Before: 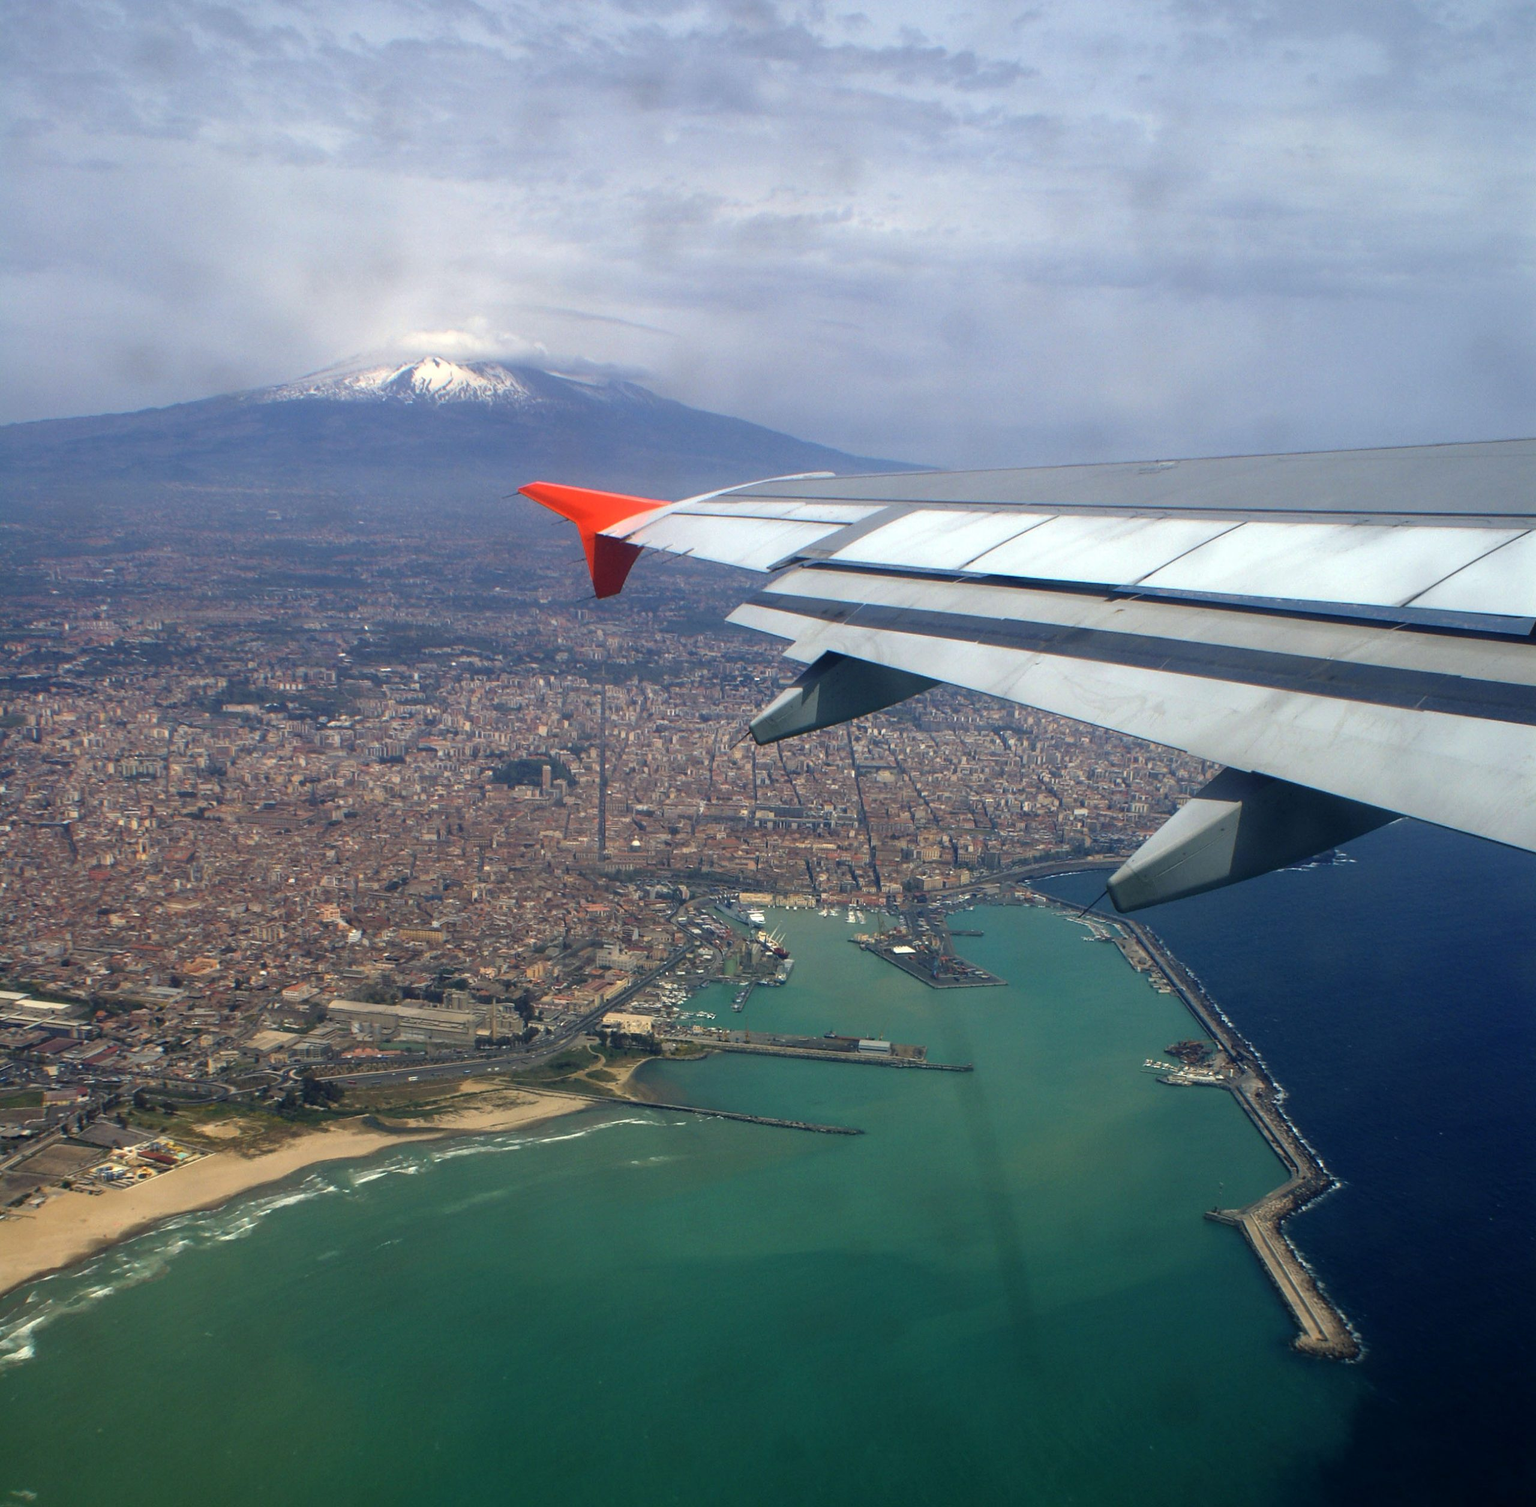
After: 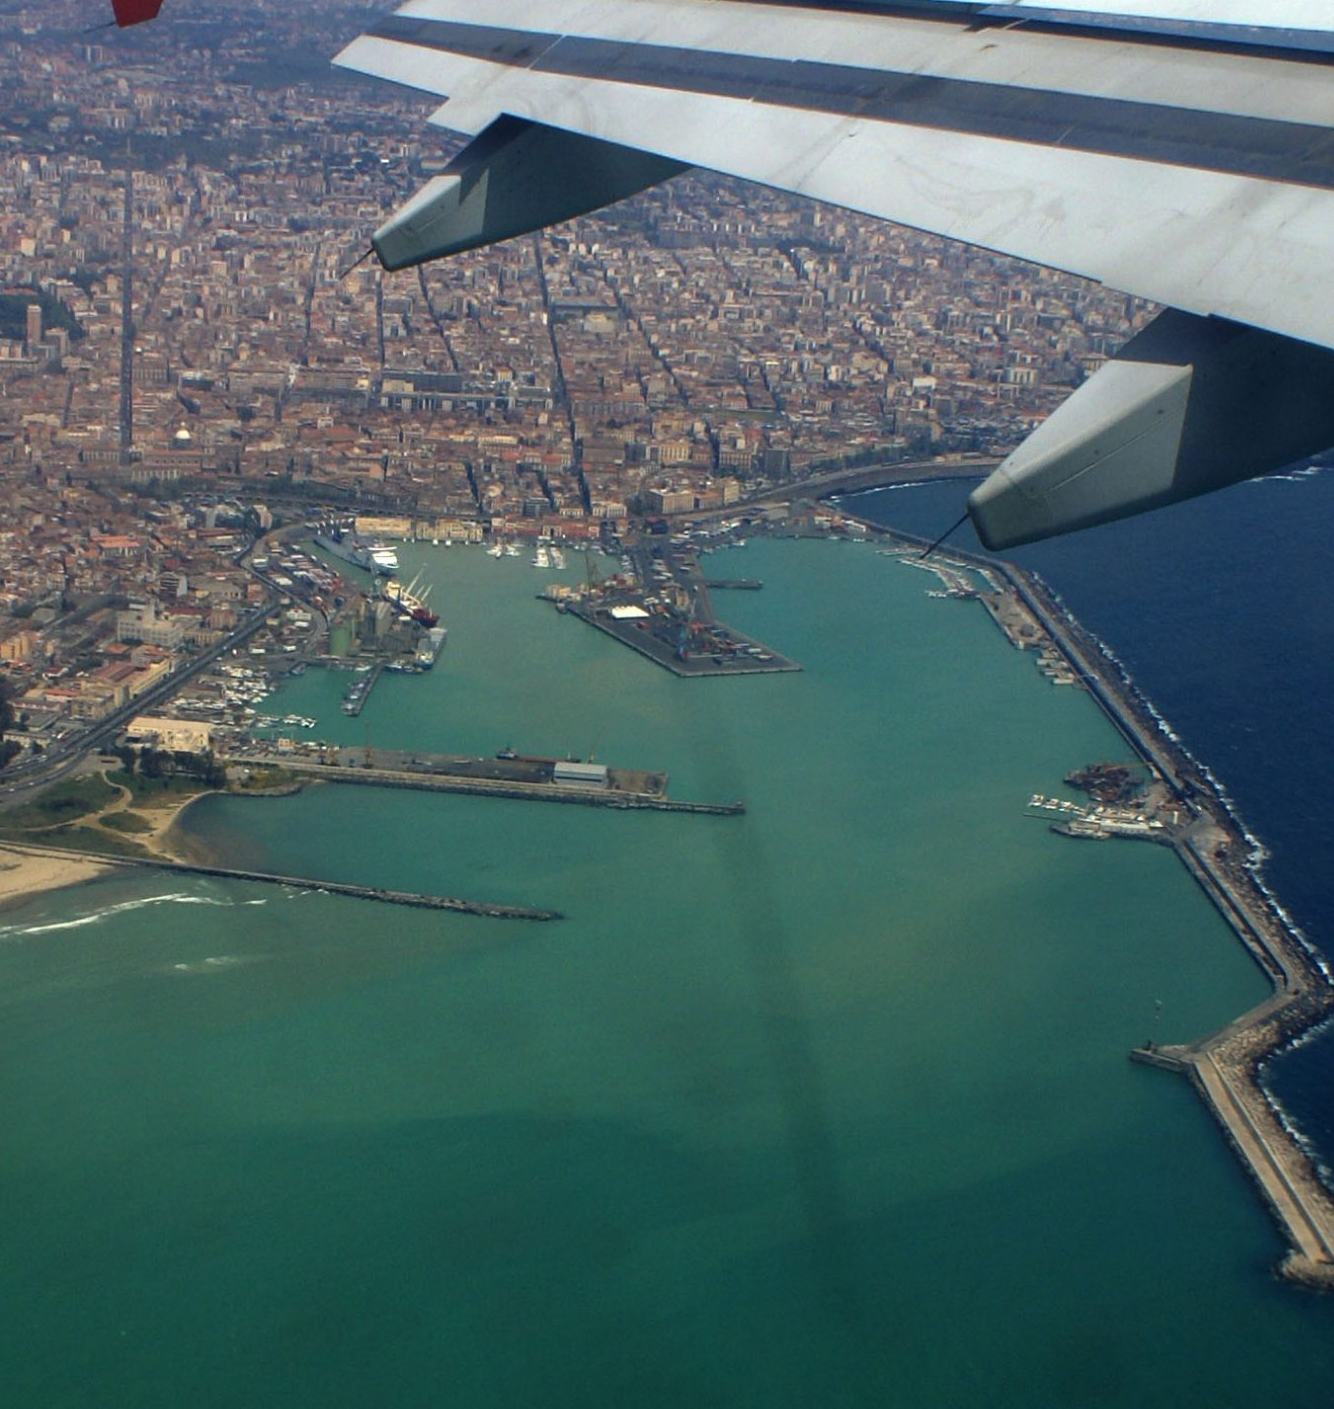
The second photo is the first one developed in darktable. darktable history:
crop: left 34.26%, top 38.673%, right 13.603%, bottom 5.215%
